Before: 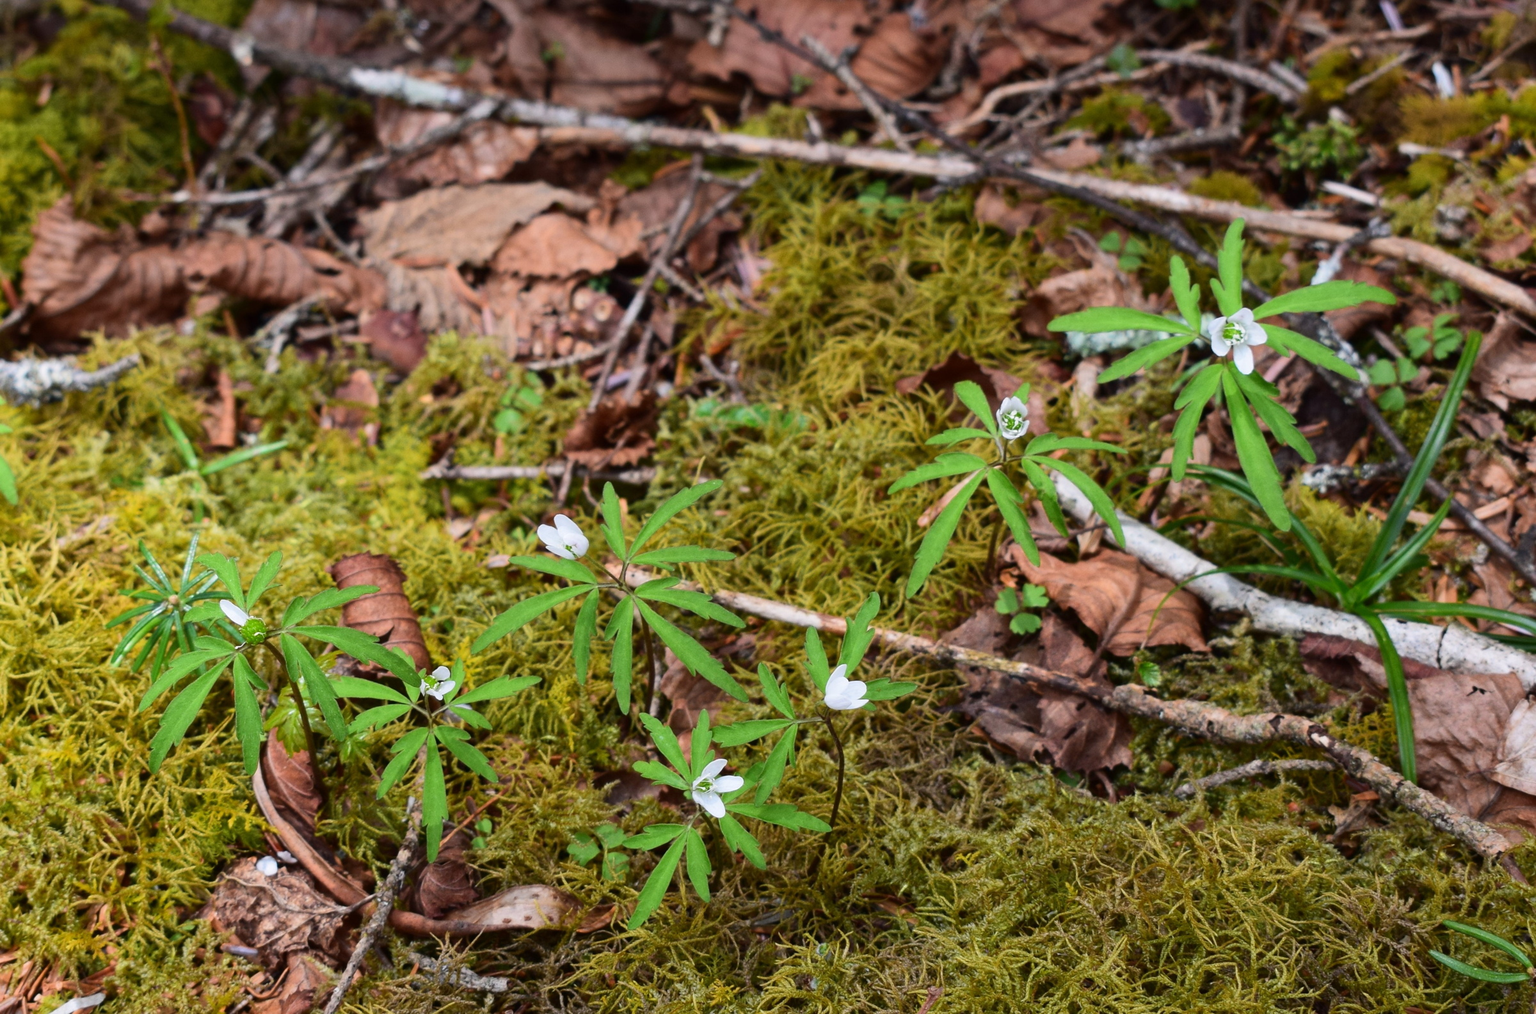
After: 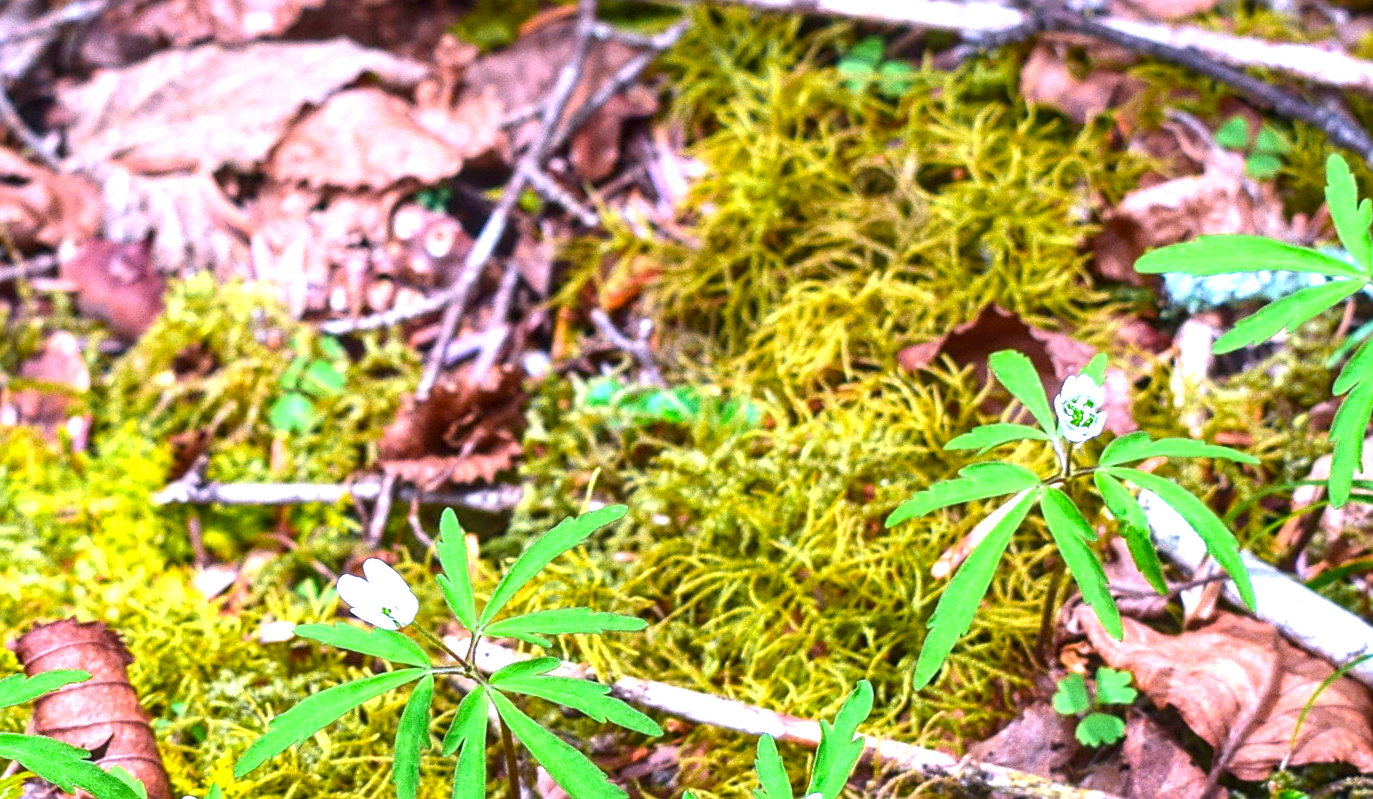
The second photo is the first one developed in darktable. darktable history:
exposure: black level correction 0, exposure 1.379 EV, compensate exposure bias true, compensate highlight preservation false
crop: left 20.932%, top 15.471%, right 21.848%, bottom 34.081%
color balance rgb: perceptual saturation grading › global saturation 25%, global vibrance 20%
local contrast: on, module defaults
sharpen: on, module defaults
color calibration: illuminant as shot in camera, x 0.379, y 0.396, temperature 4138.76 K
